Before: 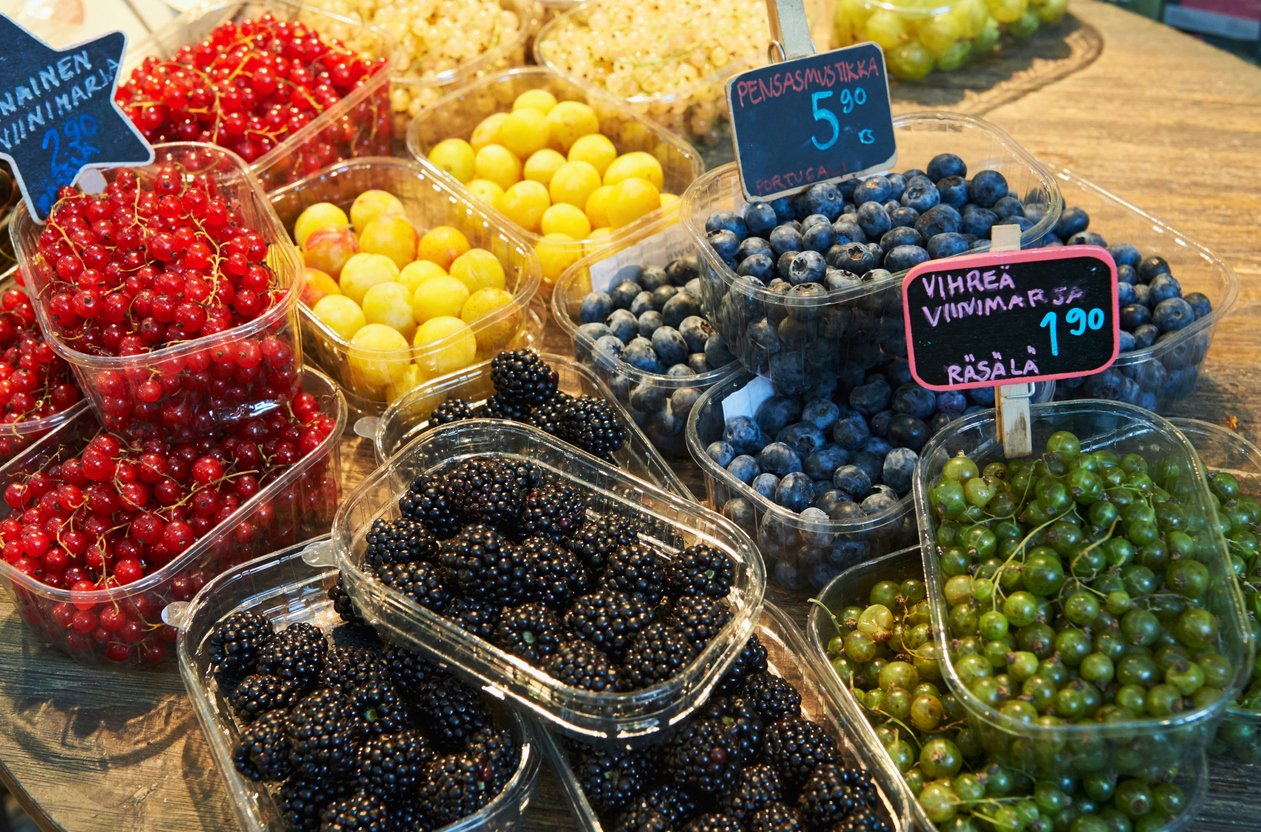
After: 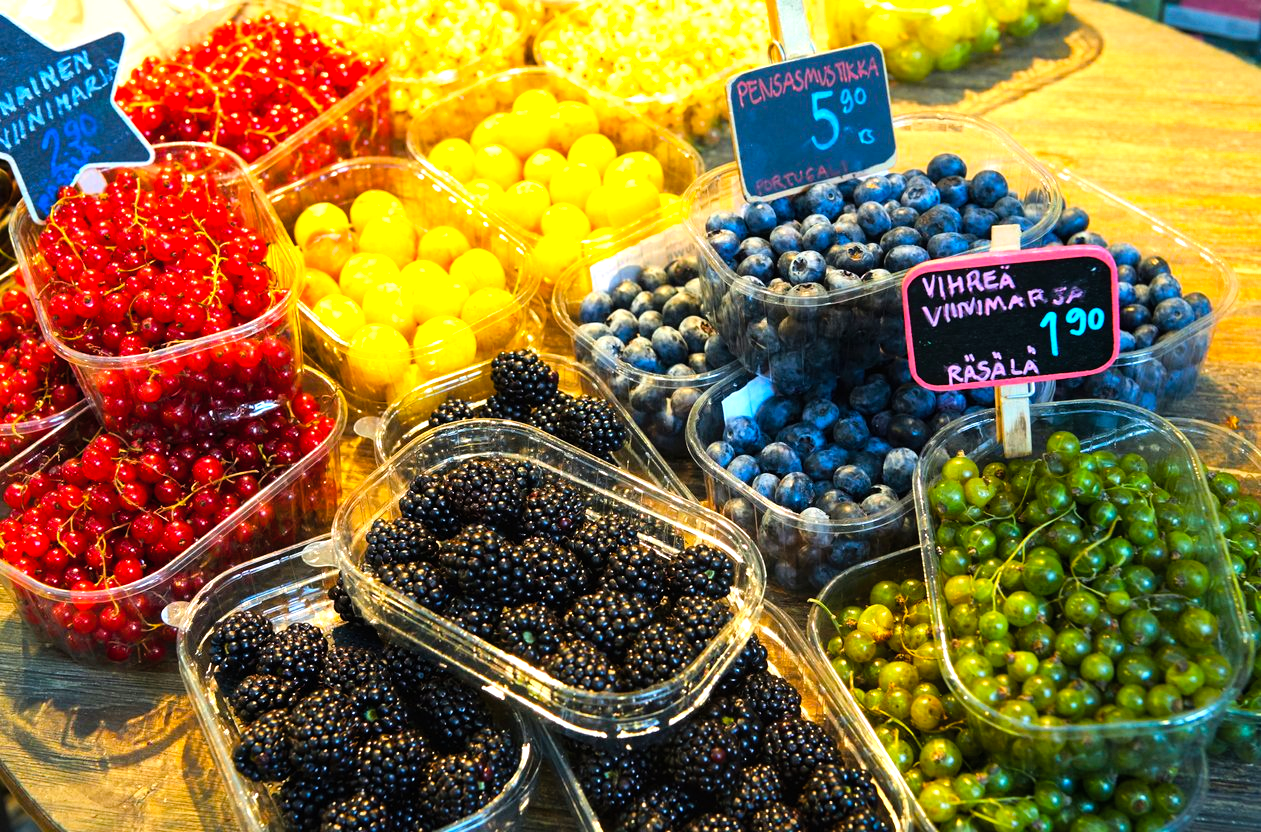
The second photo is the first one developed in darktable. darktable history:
color balance rgb: perceptual saturation grading › global saturation 39.965%, global vibrance 20%
contrast brightness saturation: contrast 0.051, brightness 0.059, saturation 0.013
tone equalizer: -8 EV -0.749 EV, -7 EV -0.692 EV, -6 EV -0.589 EV, -5 EV -0.413 EV, -3 EV 0.398 EV, -2 EV 0.6 EV, -1 EV 0.692 EV, +0 EV 0.753 EV
